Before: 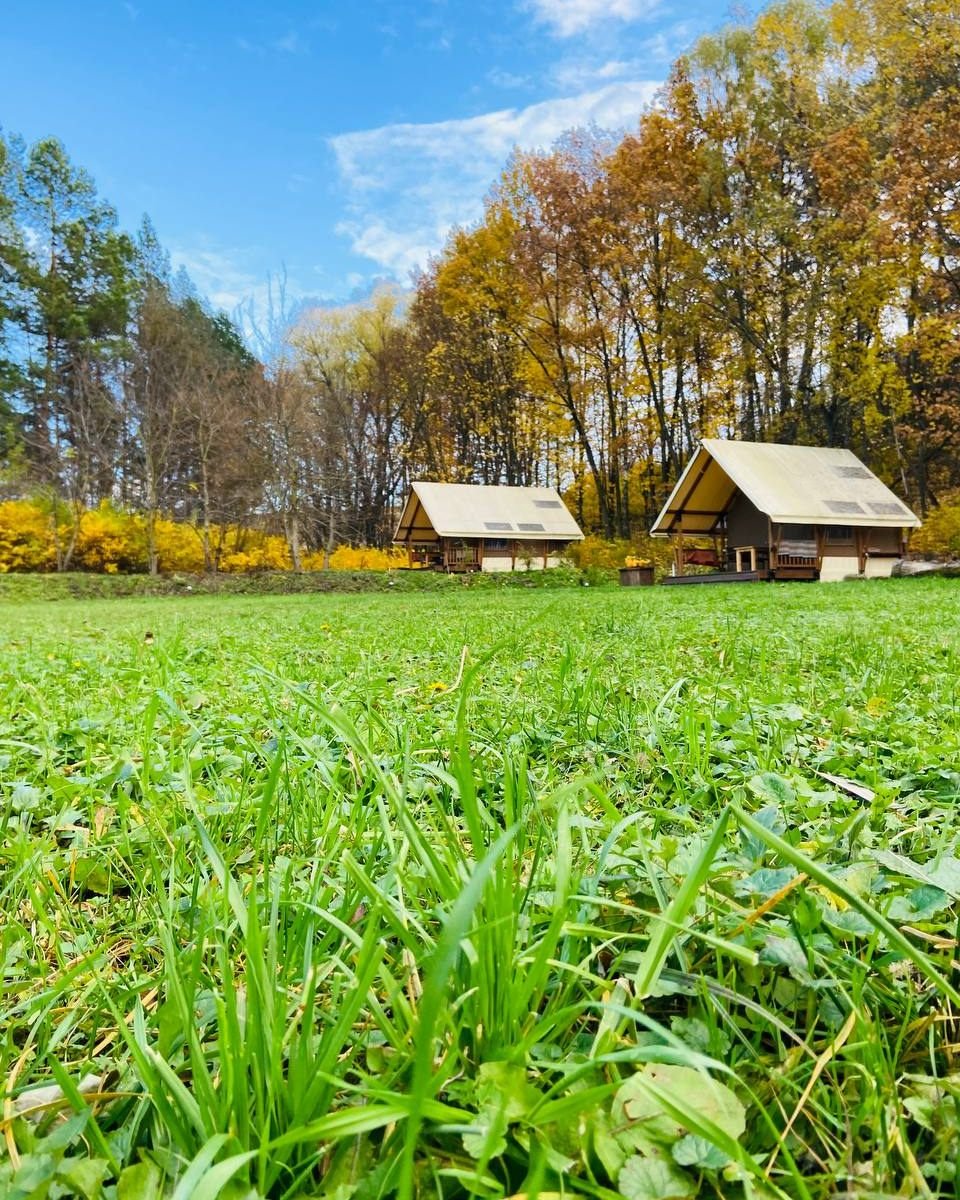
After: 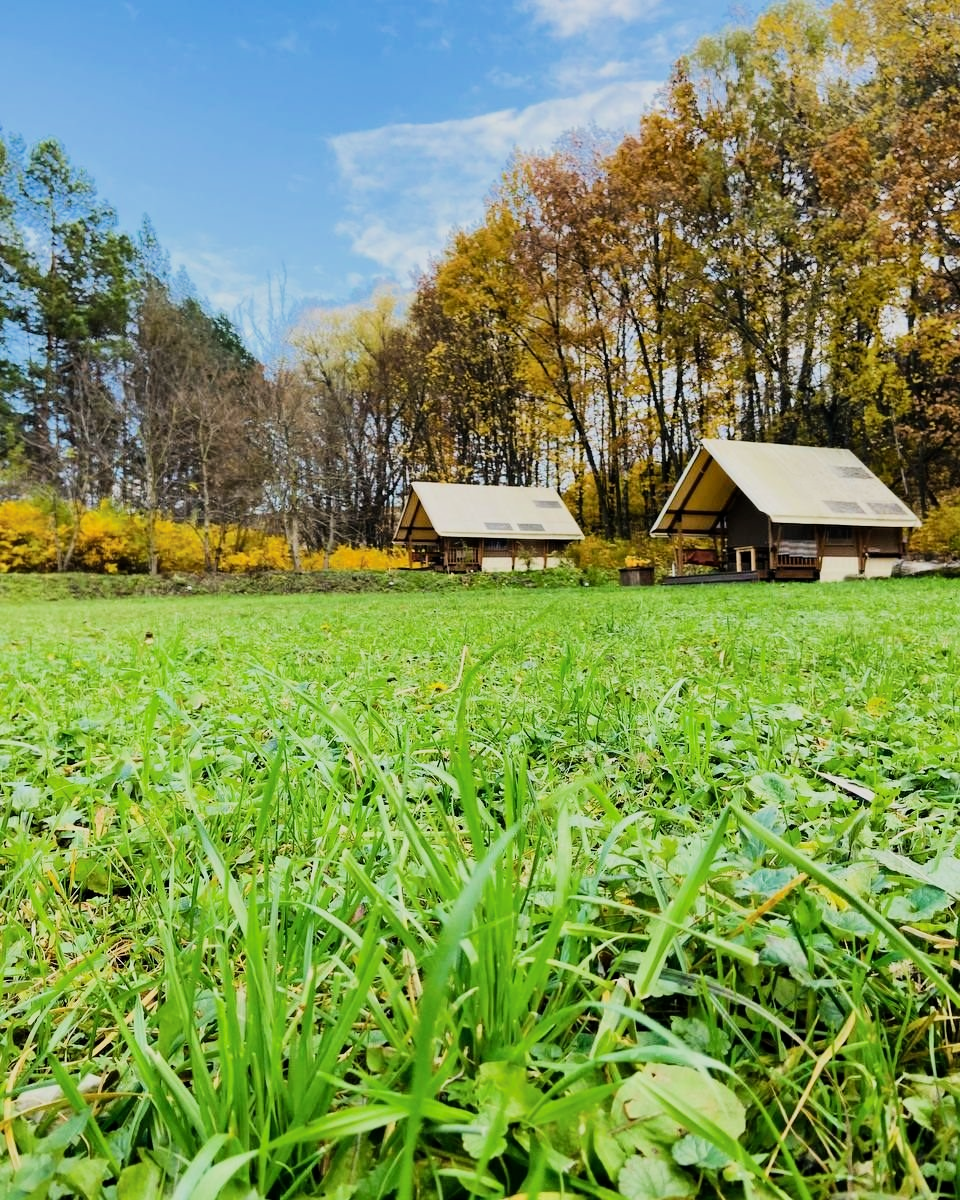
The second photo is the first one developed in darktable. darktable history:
filmic rgb: black relative exposure -7.5 EV, white relative exposure 5 EV, hardness 3.31, contrast 1.3, contrast in shadows safe
tone equalizer: on, module defaults
